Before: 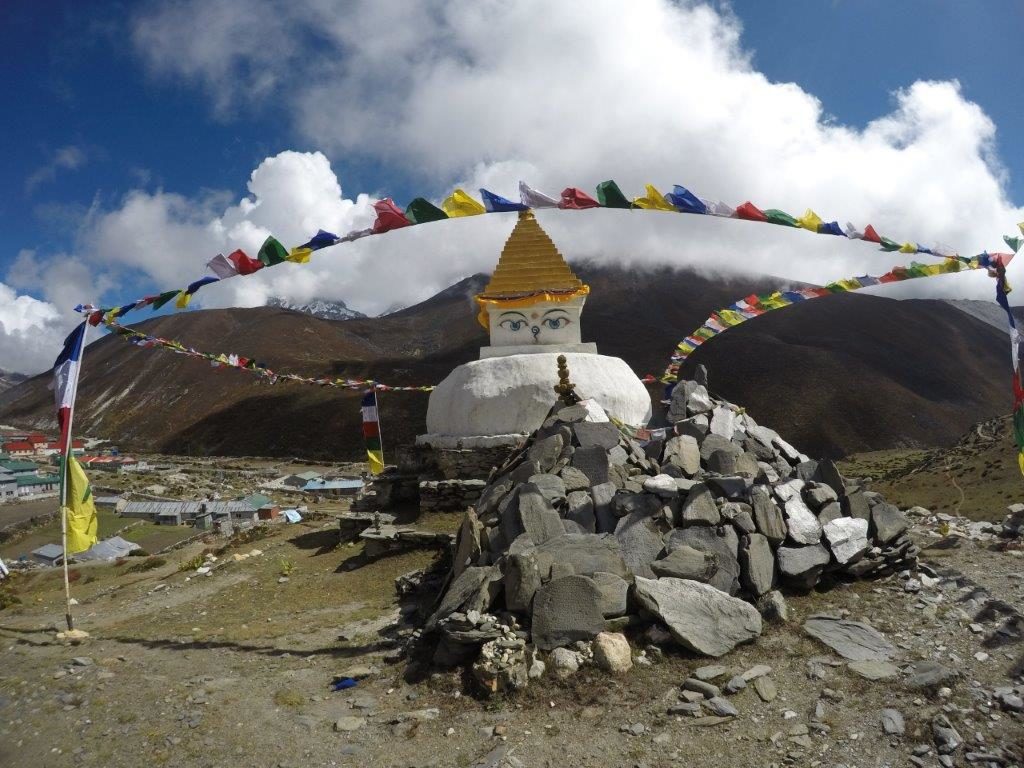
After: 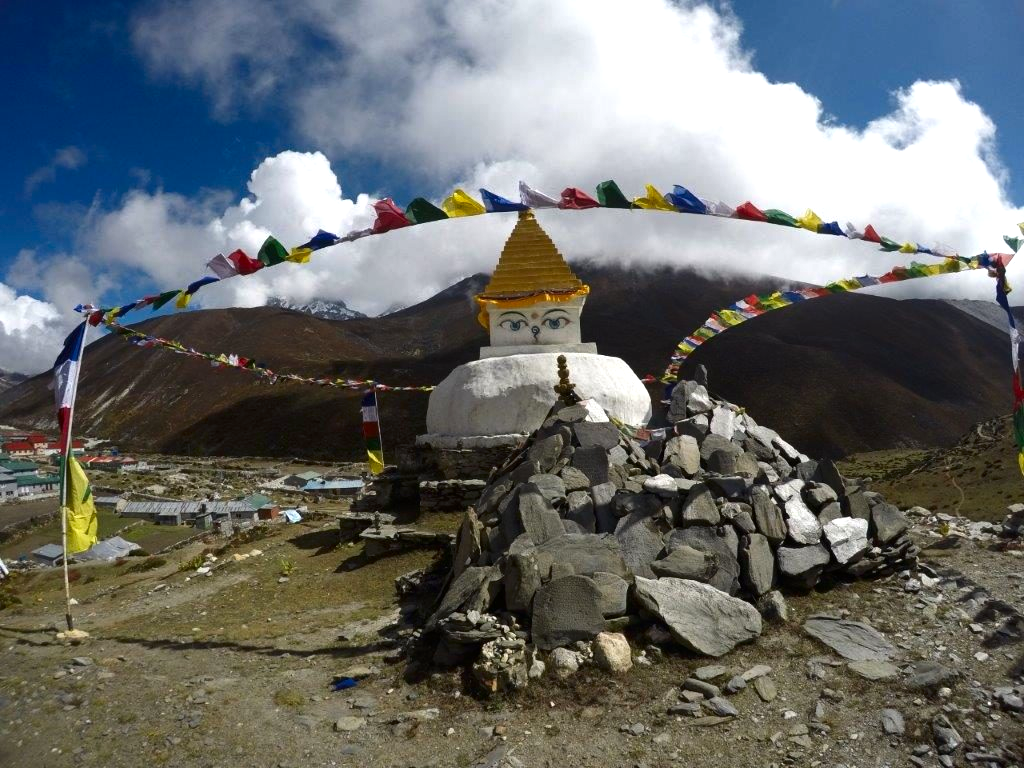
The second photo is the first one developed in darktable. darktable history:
exposure: exposure 0.29 EV, compensate highlight preservation false
contrast brightness saturation: contrast 0.07, brightness -0.13, saturation 0.06
